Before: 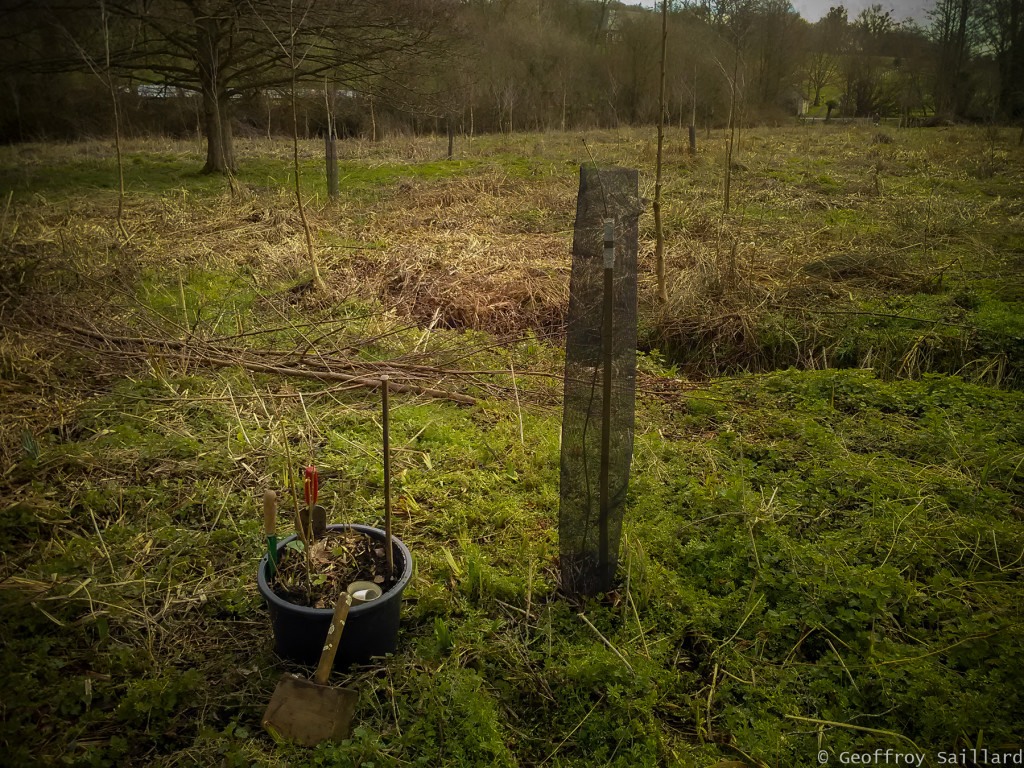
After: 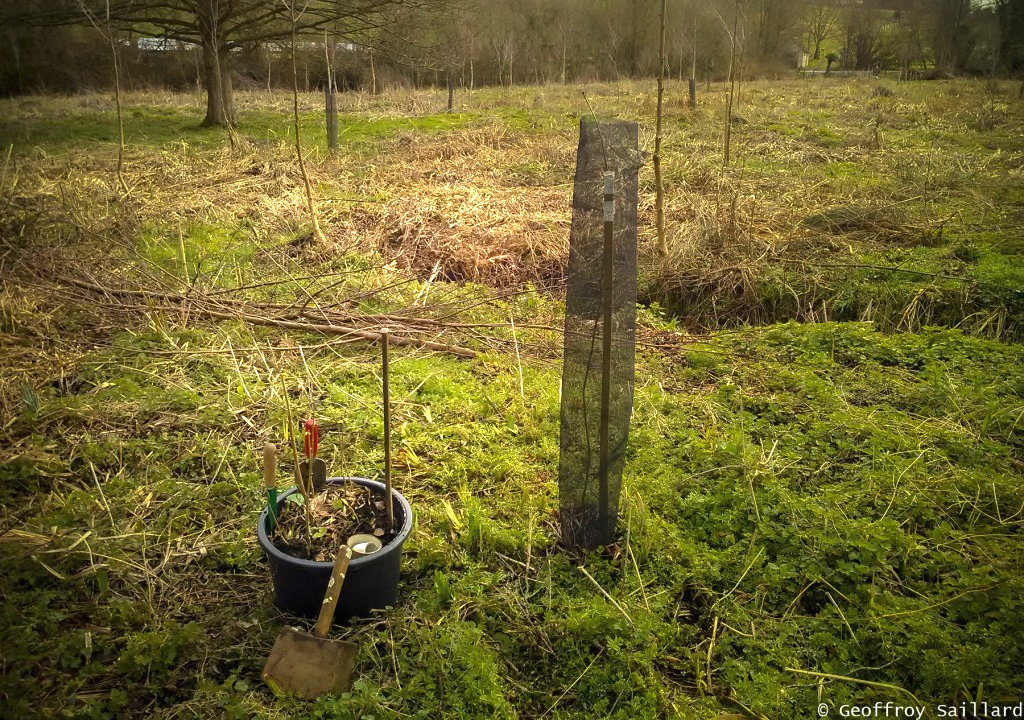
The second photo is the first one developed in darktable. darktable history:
crop and rotate: top 6.25%
exposure: black level correction 0, exposure 1.2 EV, compensate highlight preservation false
